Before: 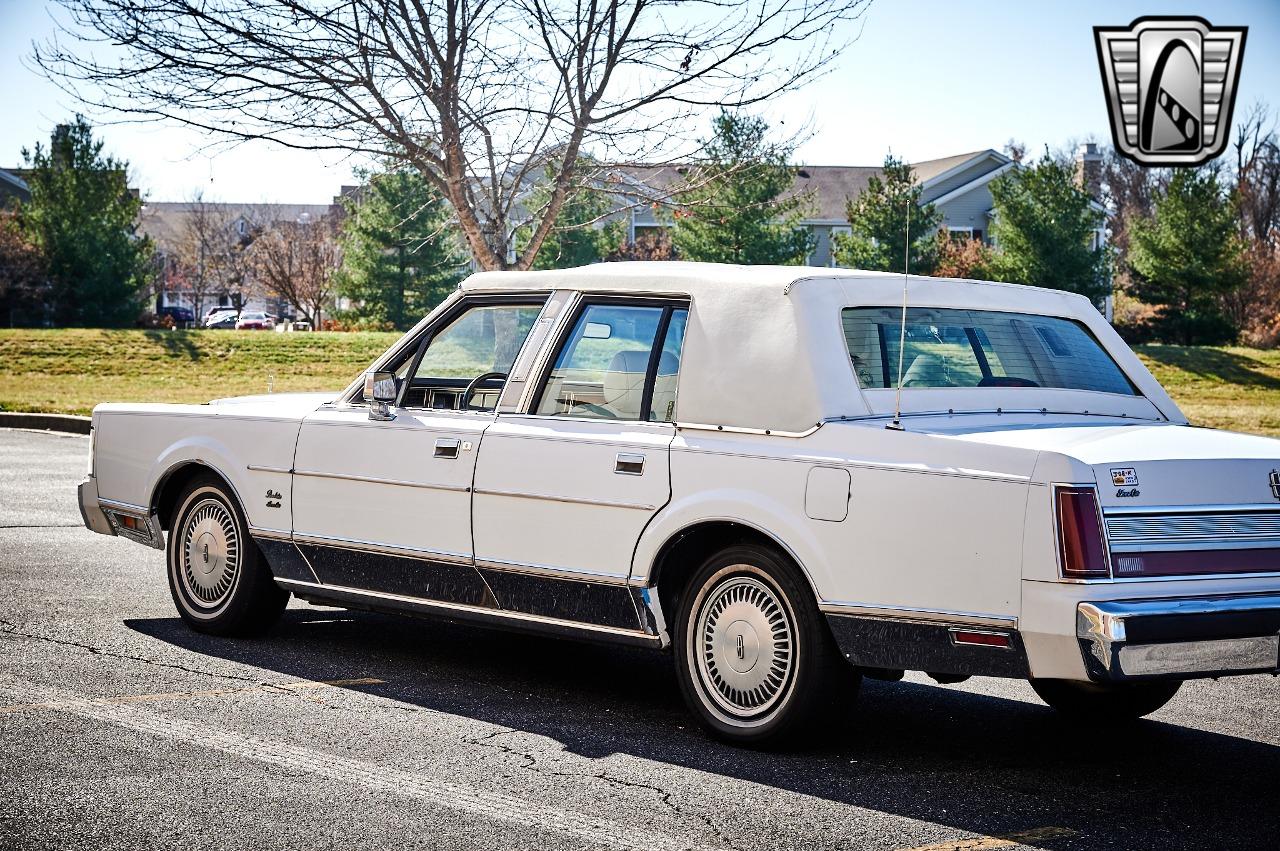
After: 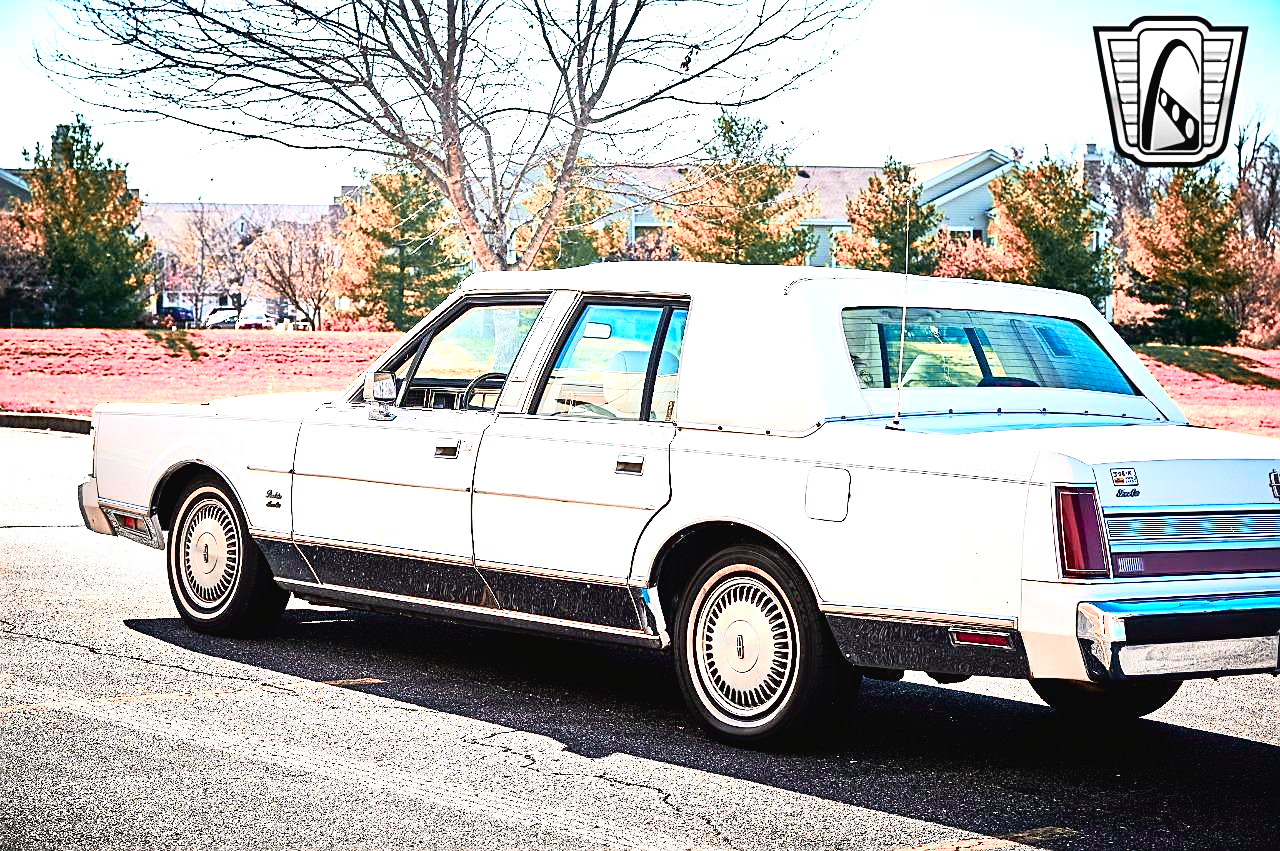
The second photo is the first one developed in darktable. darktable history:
exposure: black level correction 0, exposure 1.379 EV, compensate exposure bias true, compensate highlight preservation false
color zones: curves: ch2 [(0, 0.488) (0.143, 0.417) (0.286, 0.212) (0.429, 0.179) (0.571, 0.154) (0.714, 0.415) (0.857, 0.495) (1, 0.488)]
tone curve: curves: ch0 [(0, 0.024) (0.031, 0.027) (0.113, 0.069) (0.198, 0.18) (0.304, 0.303) (0.441, 0.462) (0.557, 0.6) (0.711, 0.79) (0.812, 0.878) (0.927, 0.935) (1, 0.963)]; ch1 [(0, 0) (0.222, 0.2) (0.343, 0.325) (0.45, 0.441) (0.502, 0.501) (0.527, 0.534) (0.55, 0.561) (0.632, 0.656) (0.735, 0.754) (1, 1)]; ch2 [(0, 0) (0.249, 0.222) (0.352, 0.348) (0.424, 0.439) (0.476, 0.482) (0.499, 0.501) (0.517, 0.516) (0.532, 0.544) (0.558, 0.585) (0.596, 0.629) (0.726, 0.745) (0.82, 0.796) (0.998, 0.928)], color space Lab, independent channels, preserve colors none
white balance: red 1, blue 1
sharpen: on, module defaults
